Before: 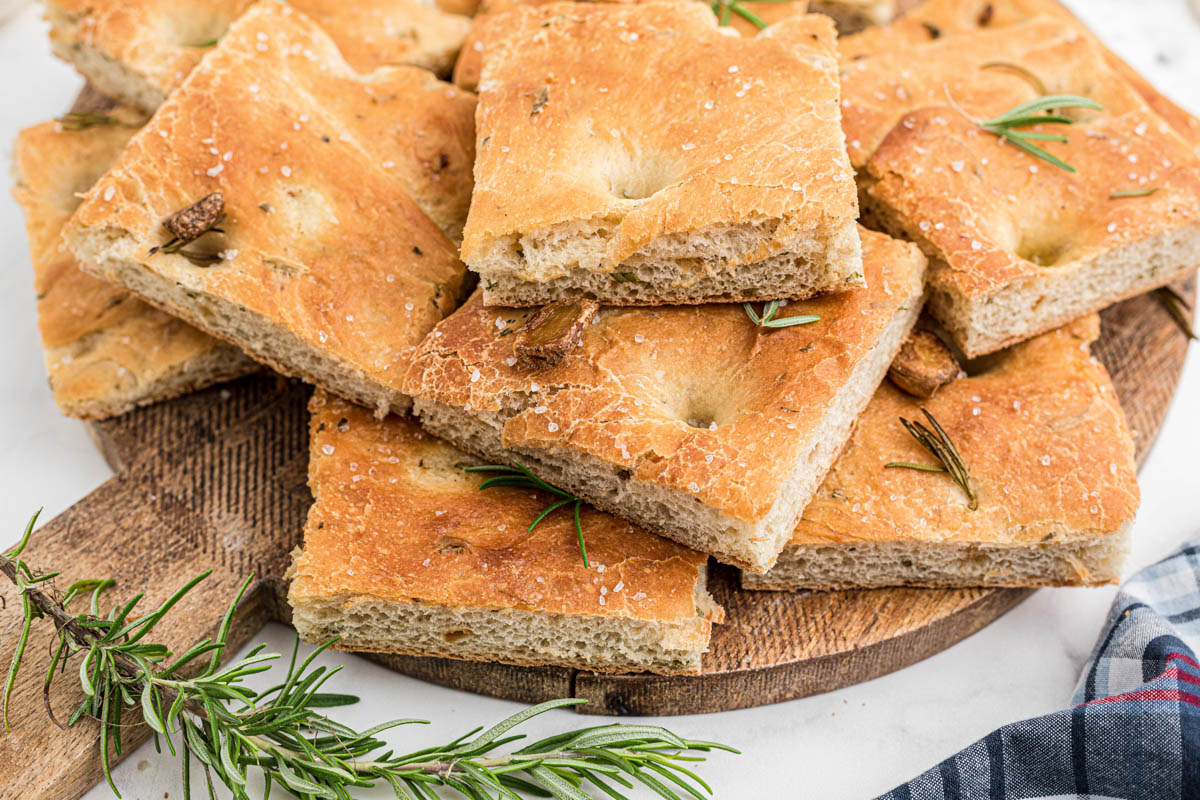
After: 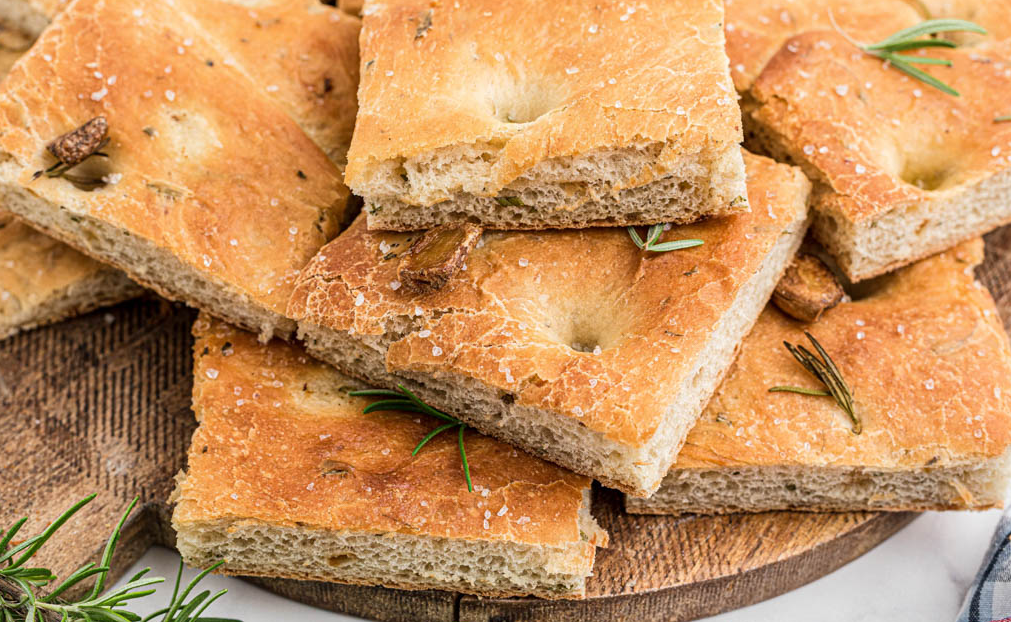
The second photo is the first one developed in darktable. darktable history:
crop and rotate: left 9.68%, top 9.609%, right 5.994%, bottom 12.555%
